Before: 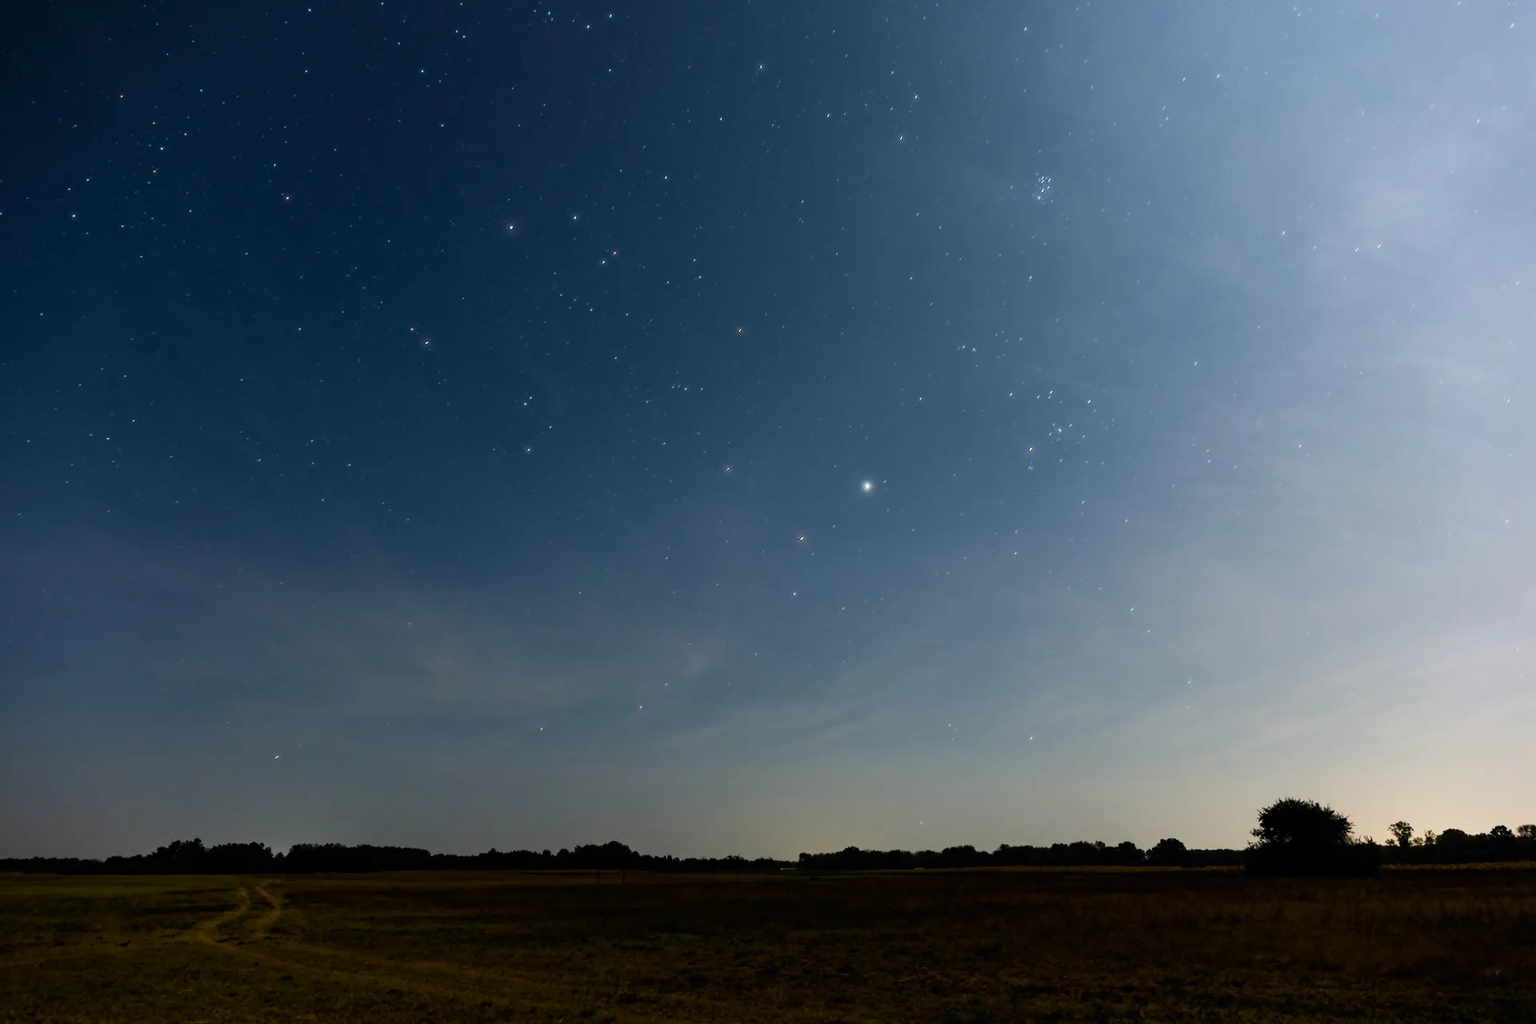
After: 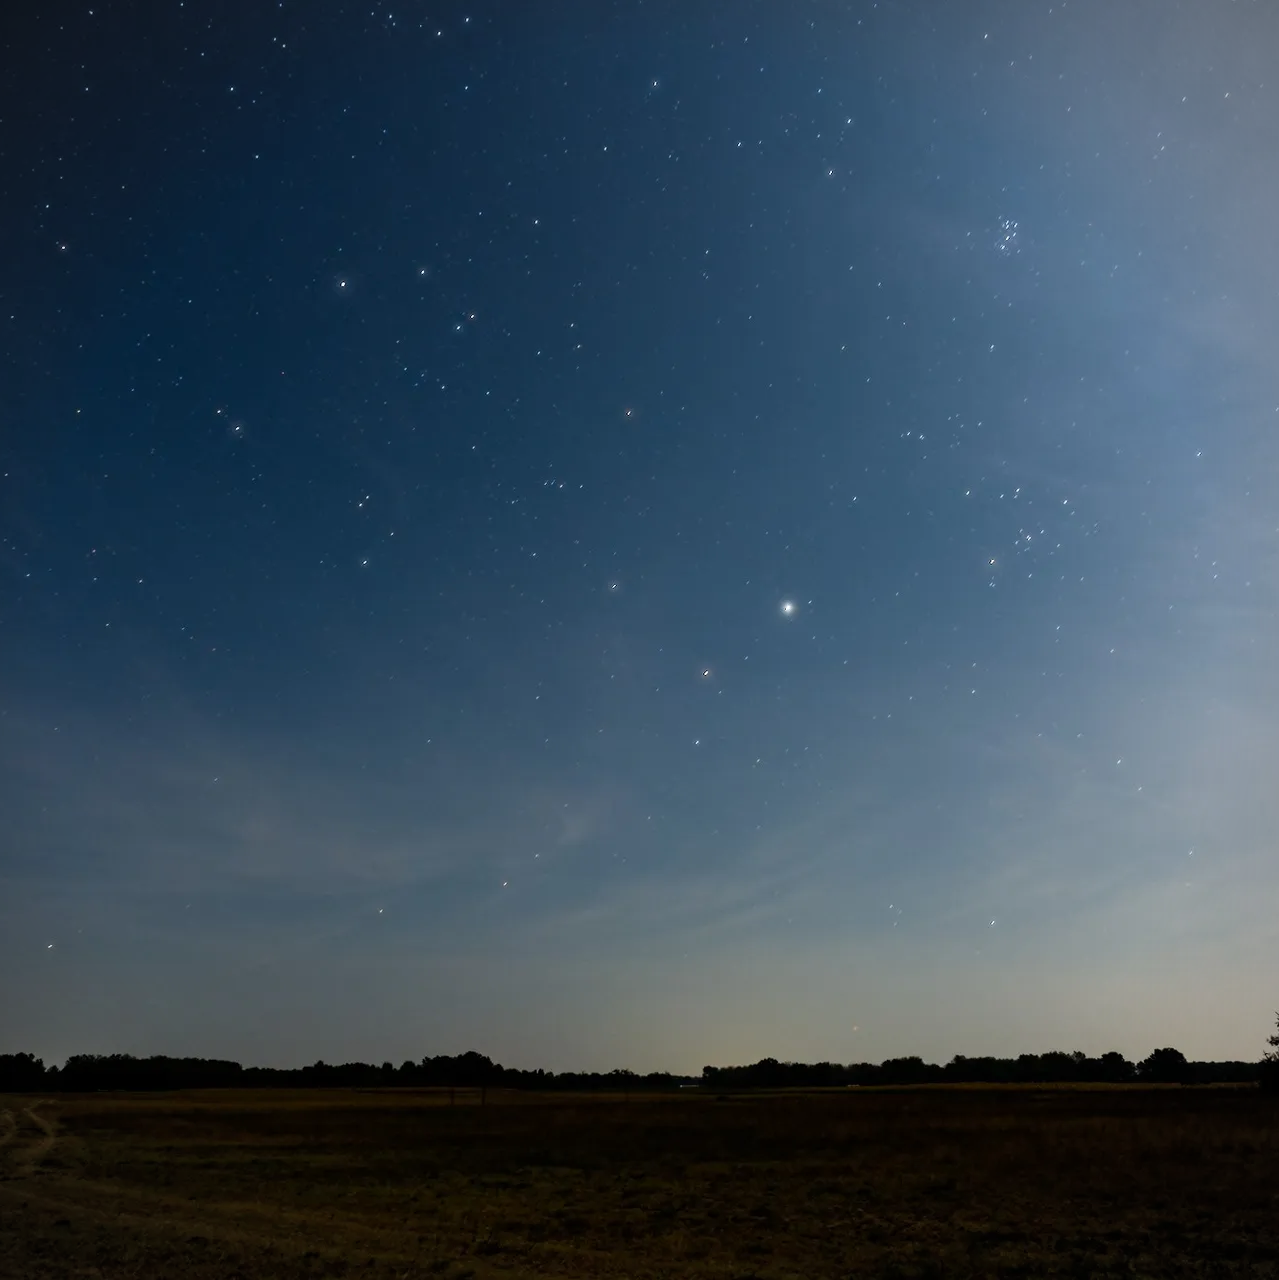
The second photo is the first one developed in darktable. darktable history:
vignetting: fall-off start 92.6%, brightness -0.52, saturation -0.51, center (-0.012, 0)
crop: left 15.419%, right 17.914%
